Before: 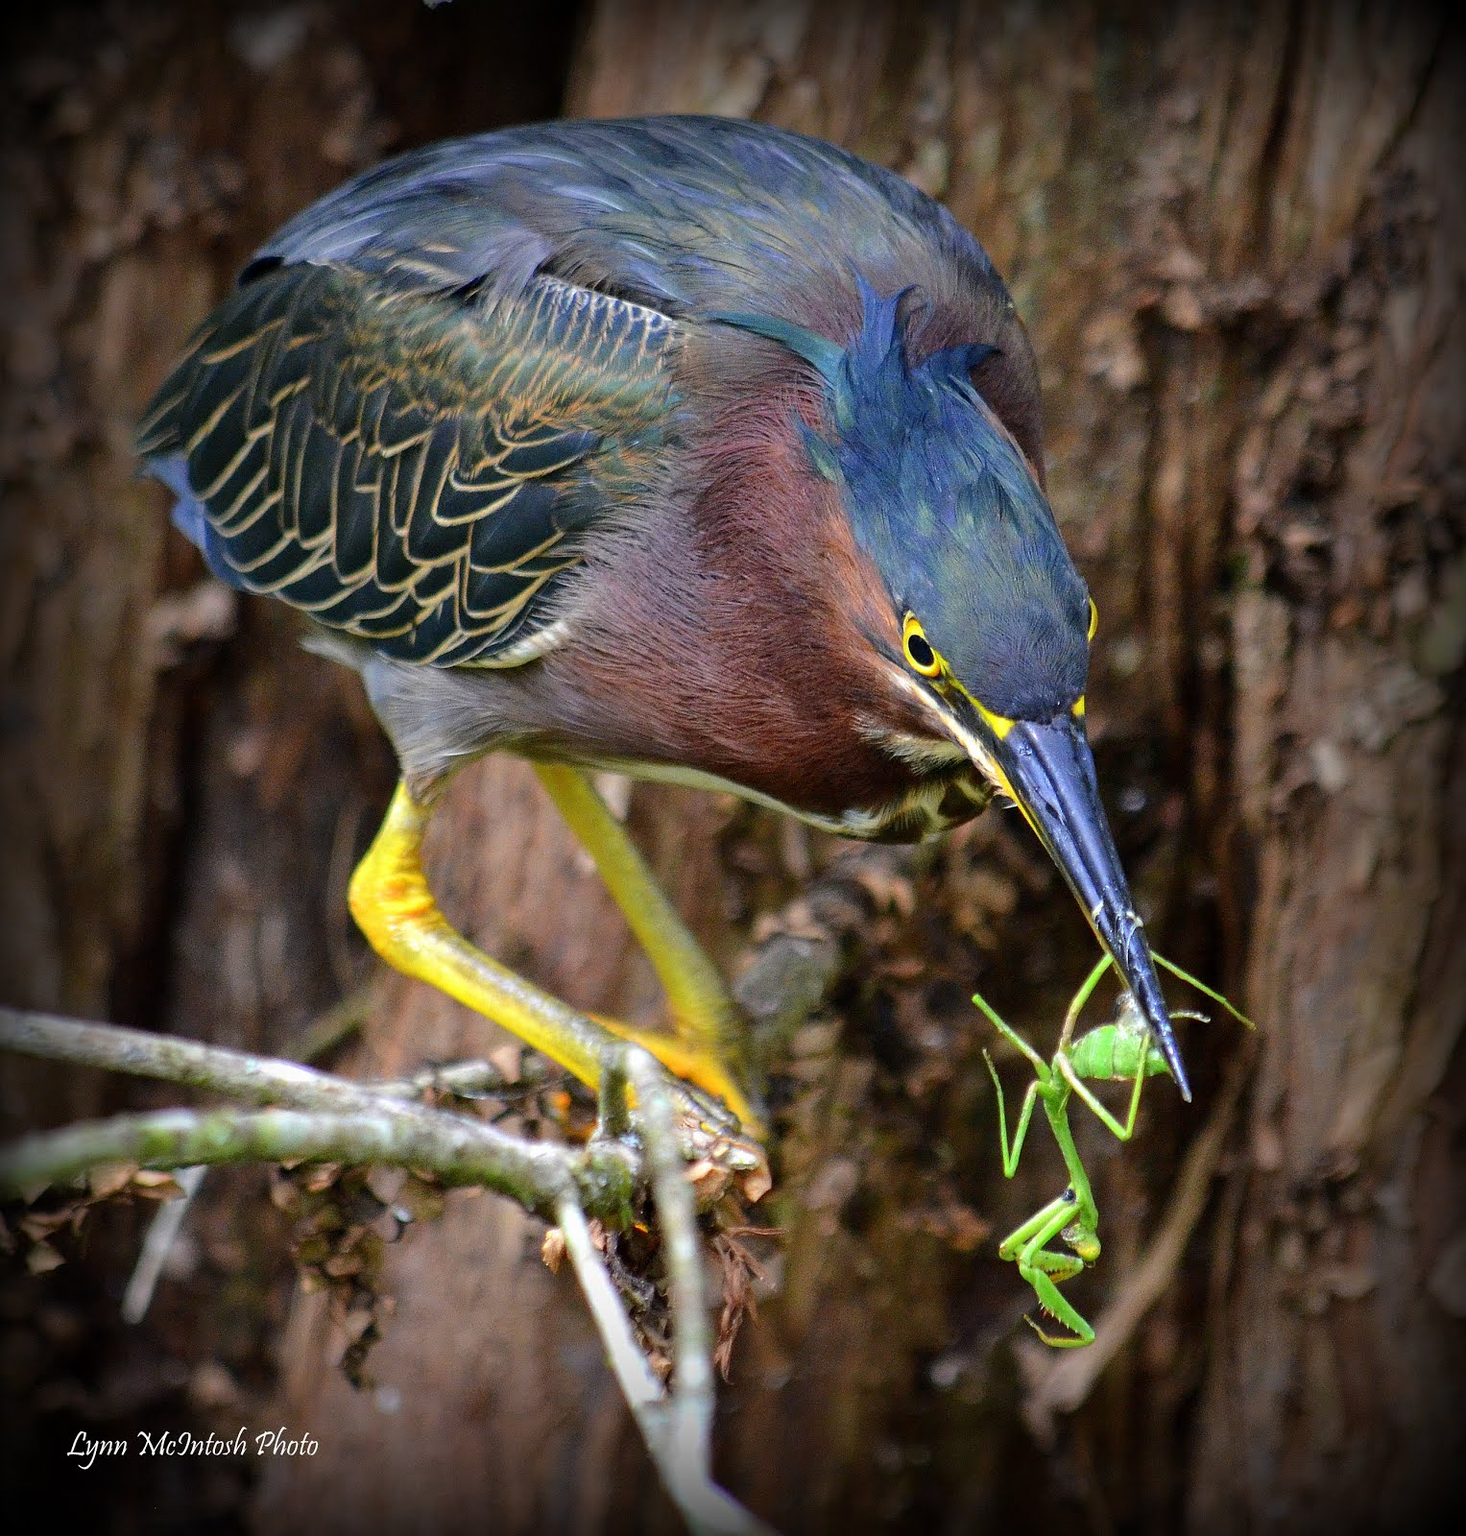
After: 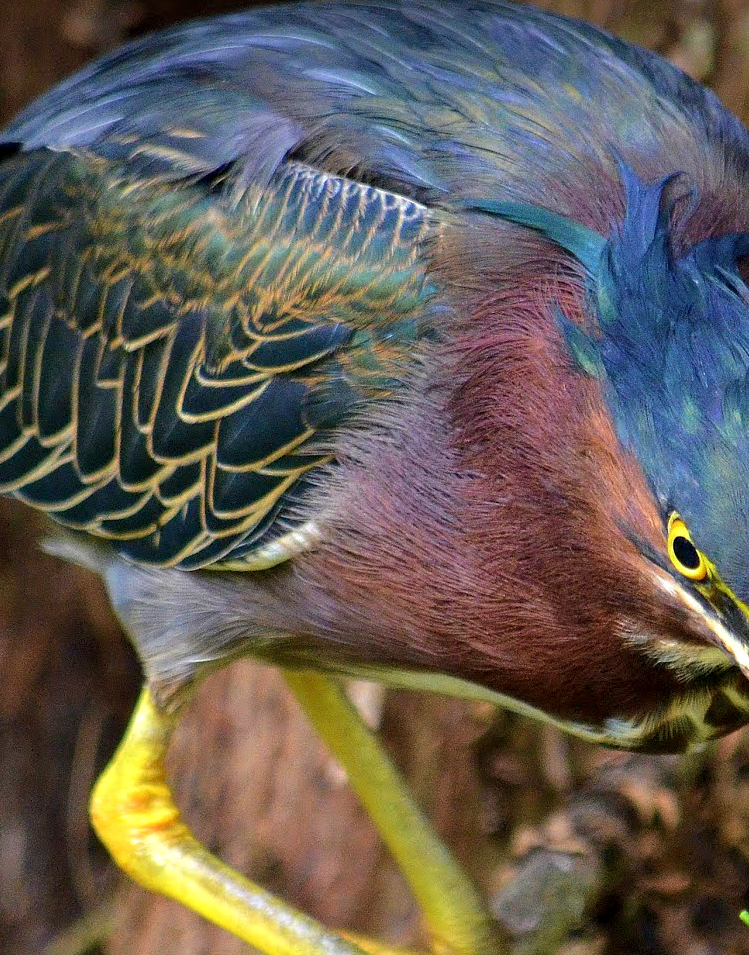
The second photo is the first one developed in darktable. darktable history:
crop: left 17.909%, top 7.854%, right 33.005%, bottom 32.452%
tone curve: color space Lab, independent channels, preserve colors none
local contrast: highlights 102%, shadows 99%, detail 119%, midtone range 0.2
velvia: strength 39.37%
tone equalizer: smoothing diameter 24.95%, edges refinement/feathering 13.85, preserve details guided filter
